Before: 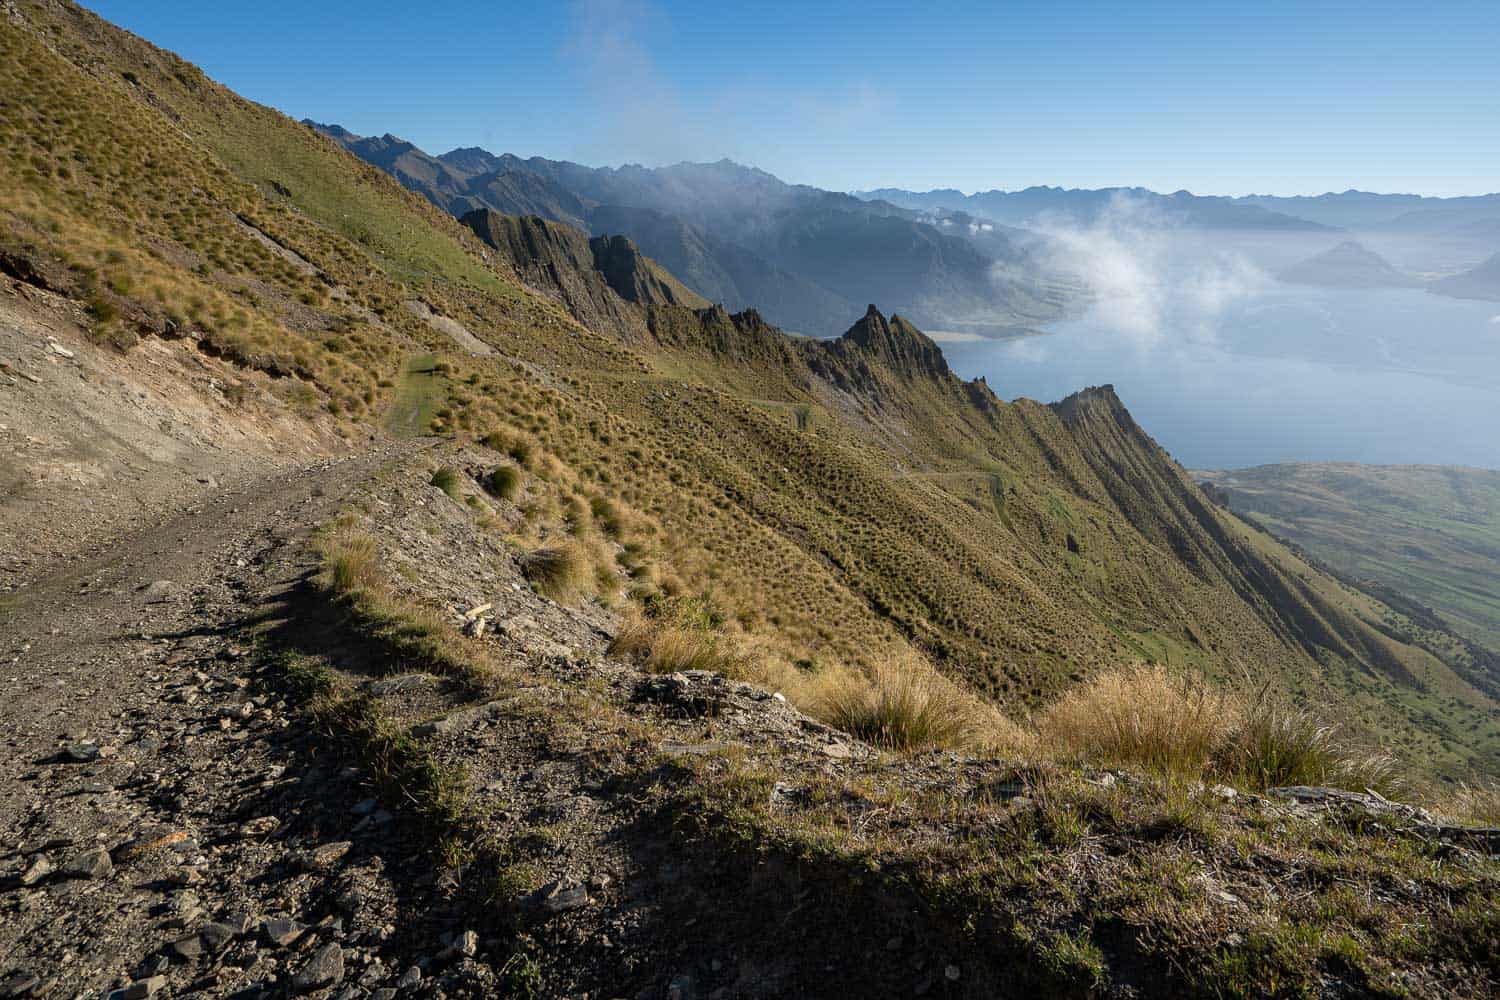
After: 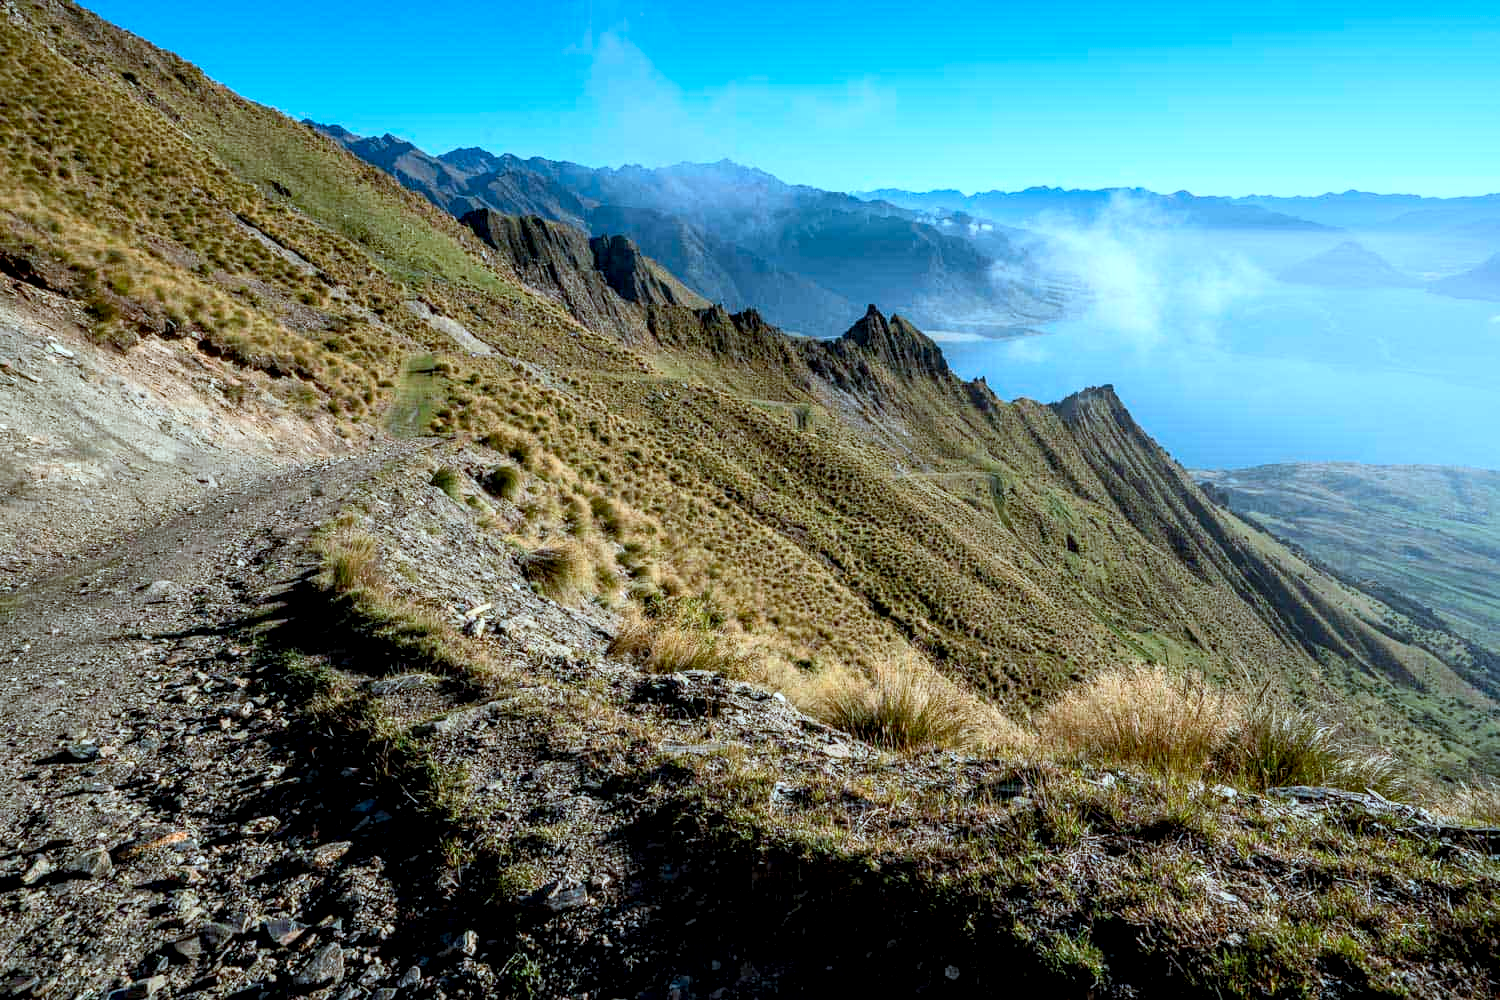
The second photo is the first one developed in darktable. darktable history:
color correction: highlights a* -9.81, highlights b* -21.55
local contrast: detail 130%
contrast brightness saturation: contrast 0.238, brightness 0.248, saturation 0.38
exposure: black level correction 0.009, exposure -0.161 EV, compensate exposure bias true, compensate highlight preservation false
